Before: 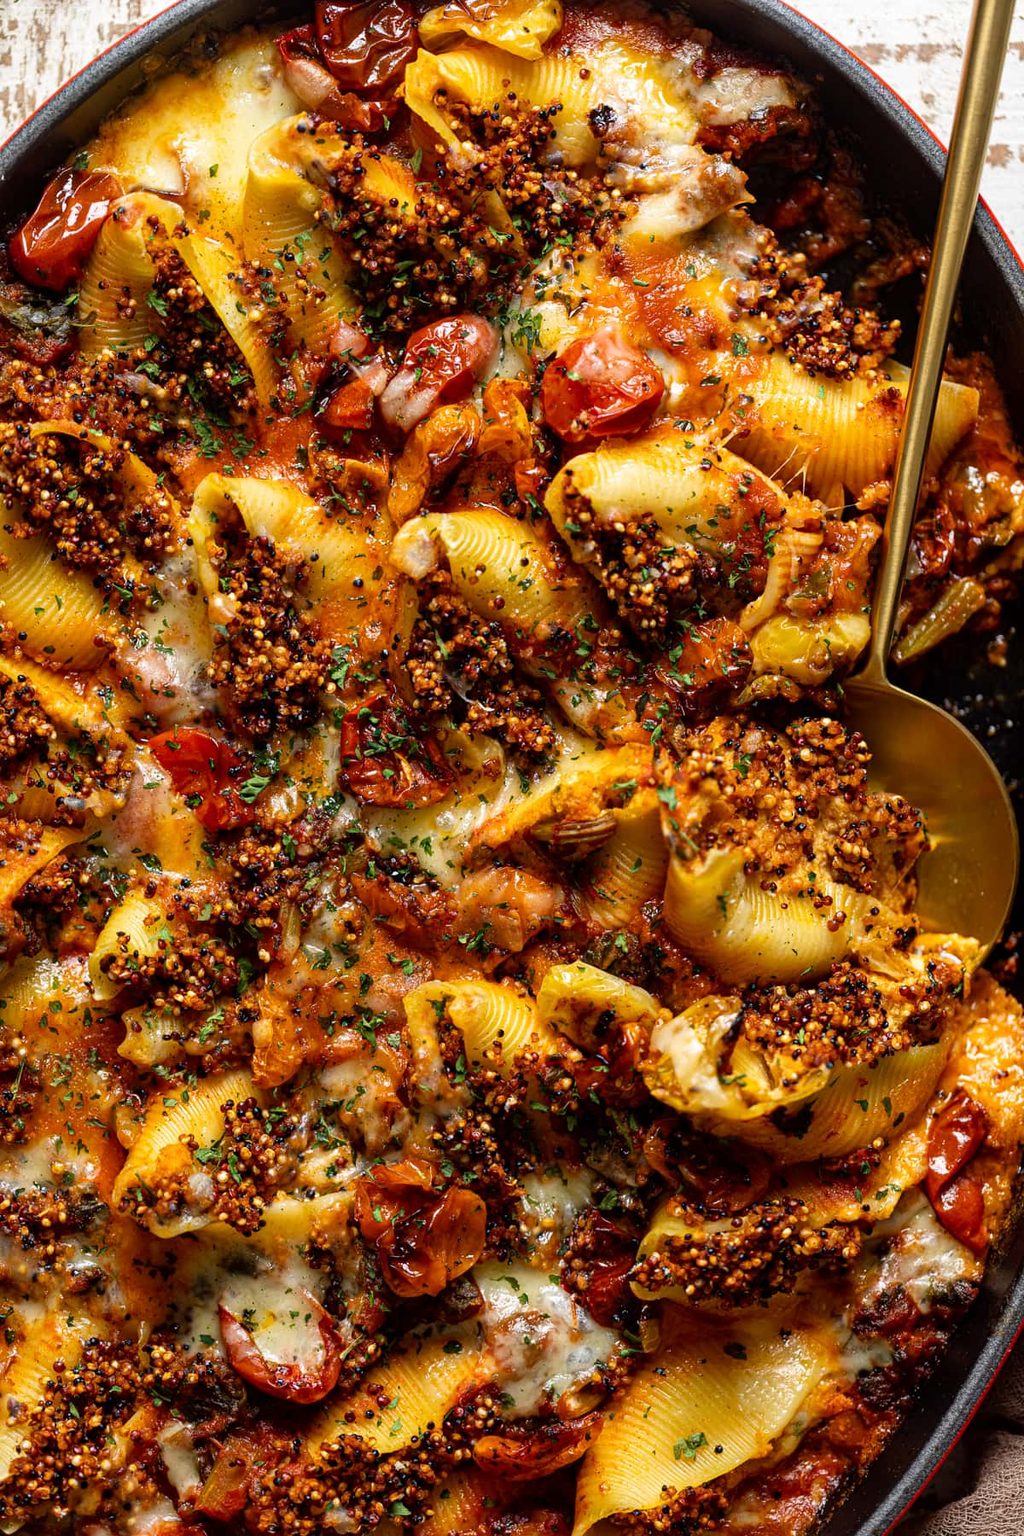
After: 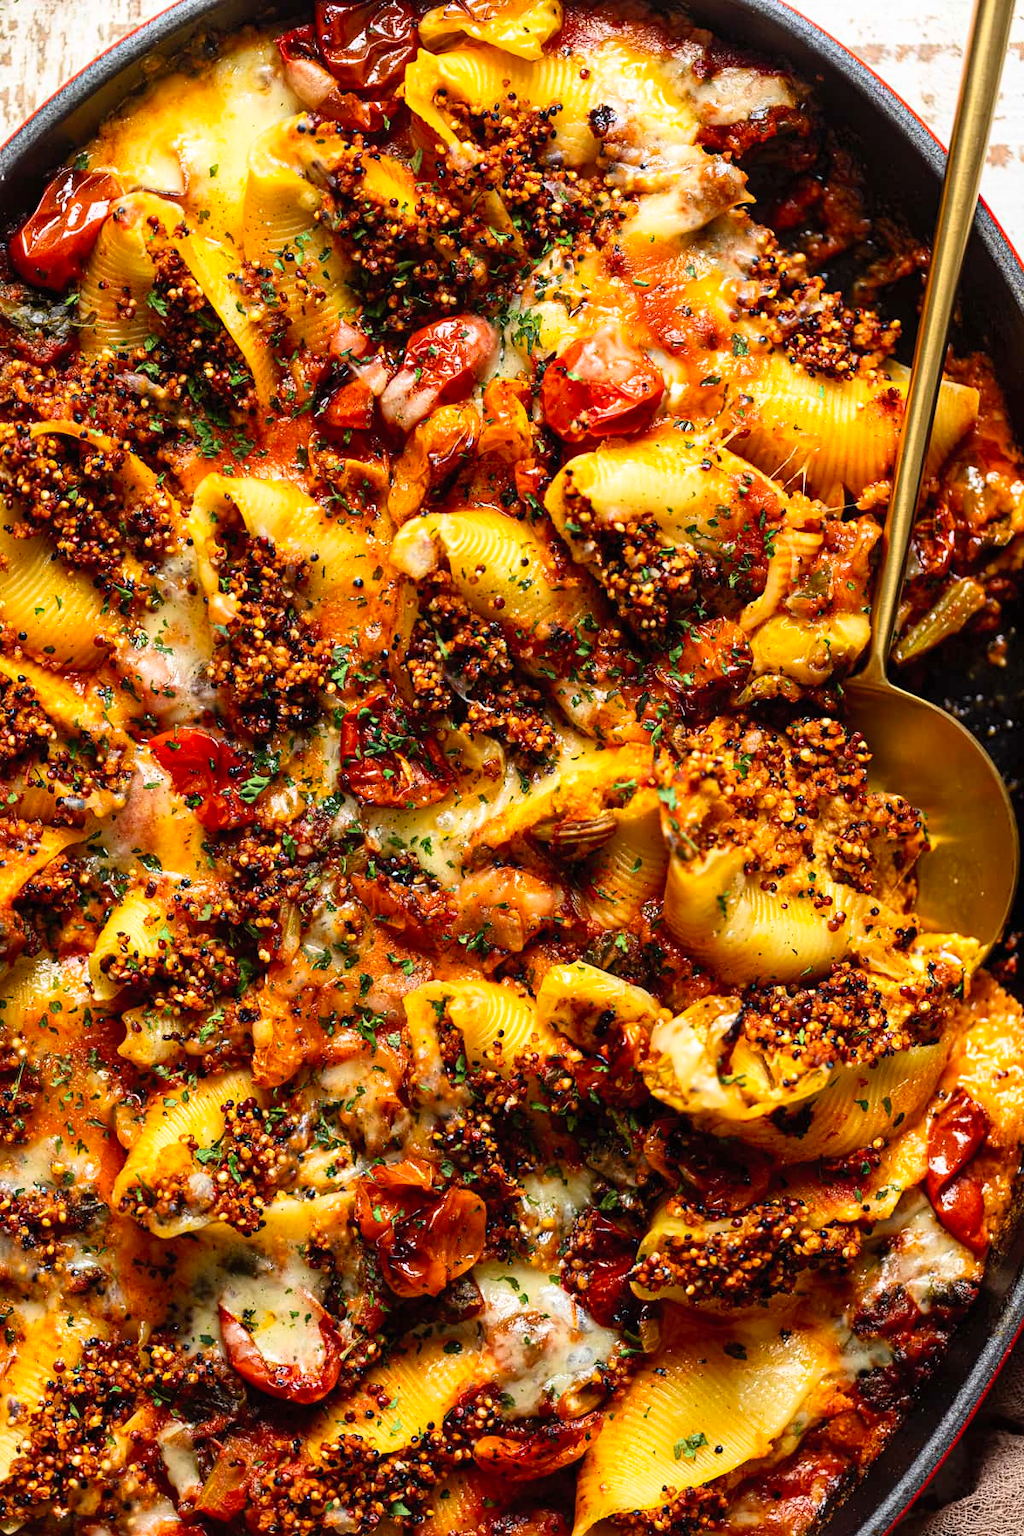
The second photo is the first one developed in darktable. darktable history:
contrast brightness saturation: contrast 0.204, brightness 0.165, saturation 0.225
